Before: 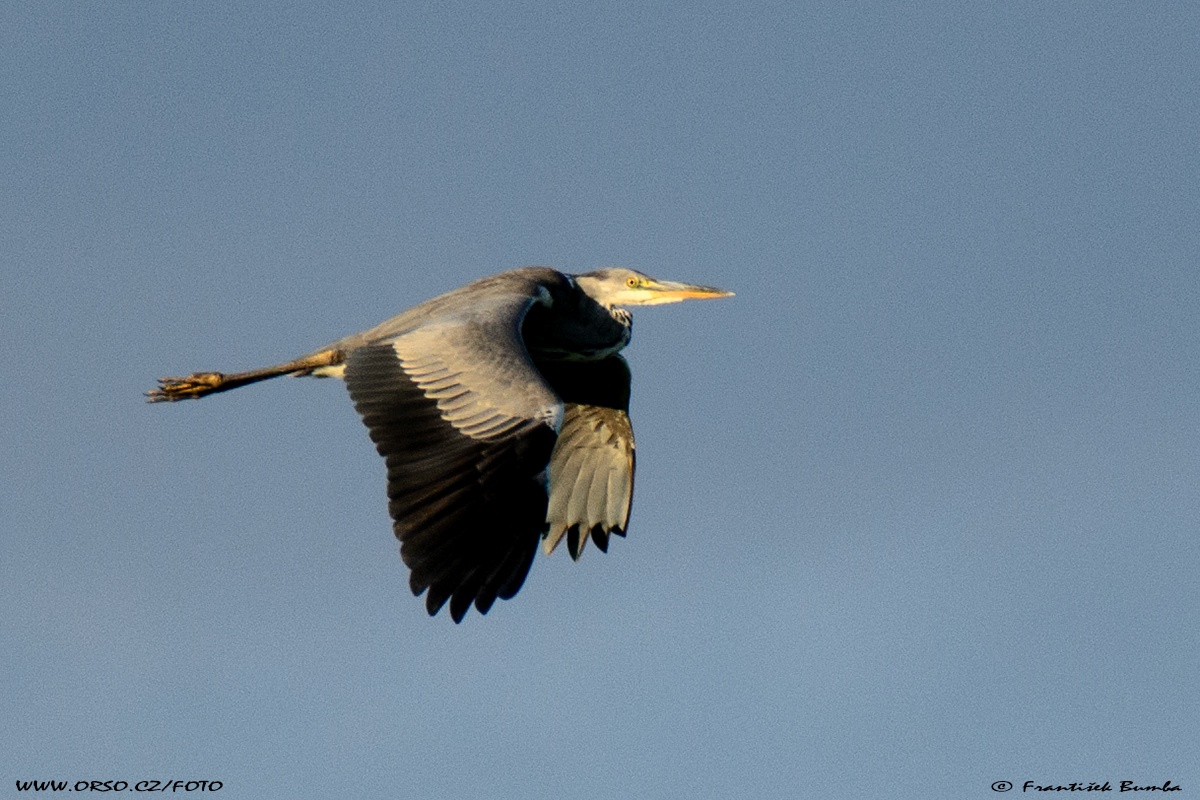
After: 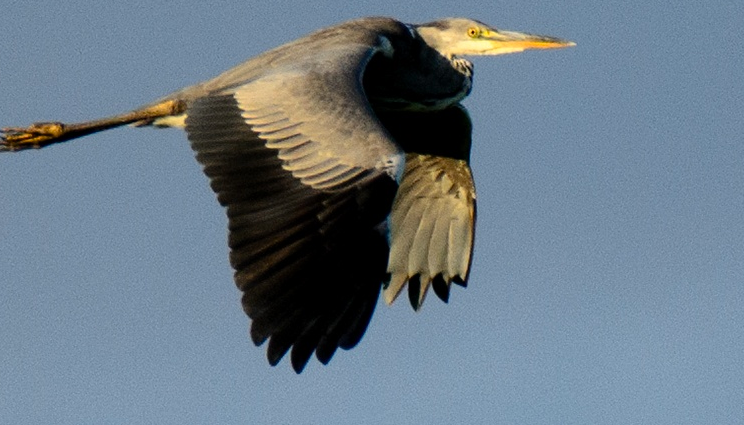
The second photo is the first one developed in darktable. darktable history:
color balance: output saturation 110%
crop: left 13.312%, top 31.28%, right 24.627%, bottom 15.582%
